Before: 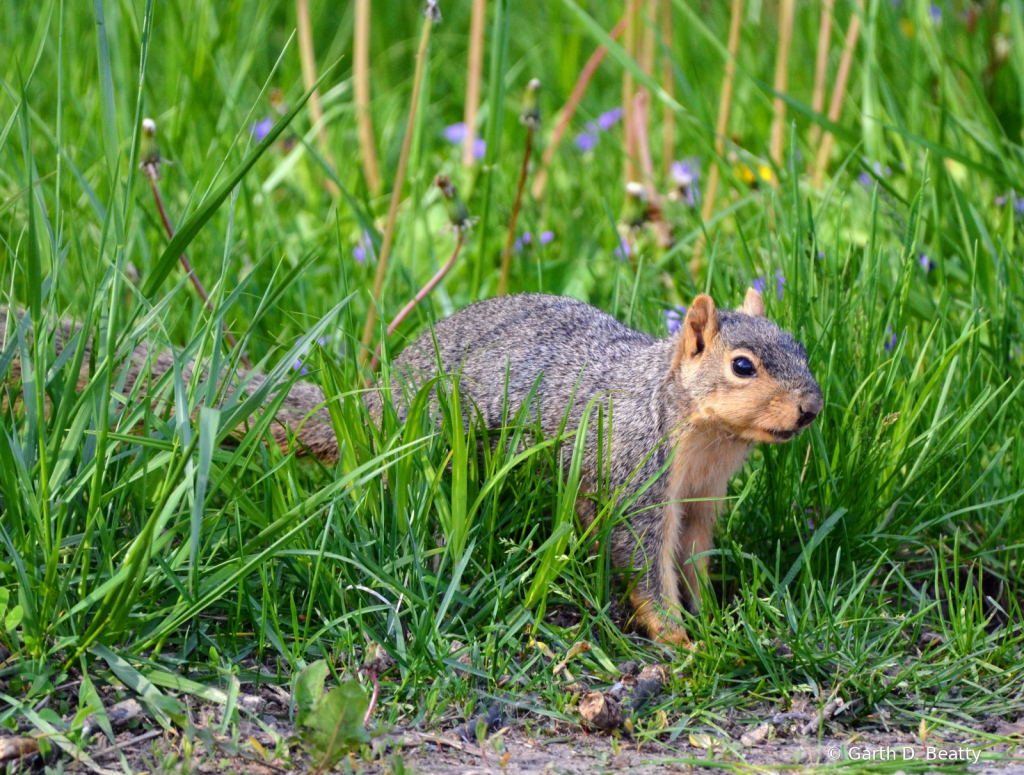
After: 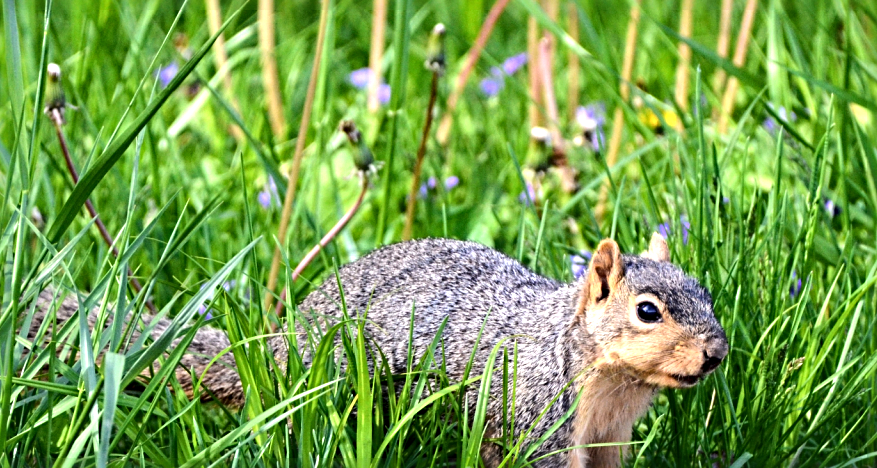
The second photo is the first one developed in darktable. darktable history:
tone equalizer: -8 EV -0.75 EV, -7 EV -0.7 EV, -6 EV -0.6 EV, -5 EV -0.4 EV, -3 EV 0.4 EV, -2 EV 0.6 EV, -1 EV 0.7 EV, +0 EV 0.75 EV, edges refinement/feathering 500, mask exposure compensation -1.57 EV, preserve details no
crop and rotate: left 9.345%, top 7.22%, right 4.982%, bottom 32.331%
sharpen: radius 4
